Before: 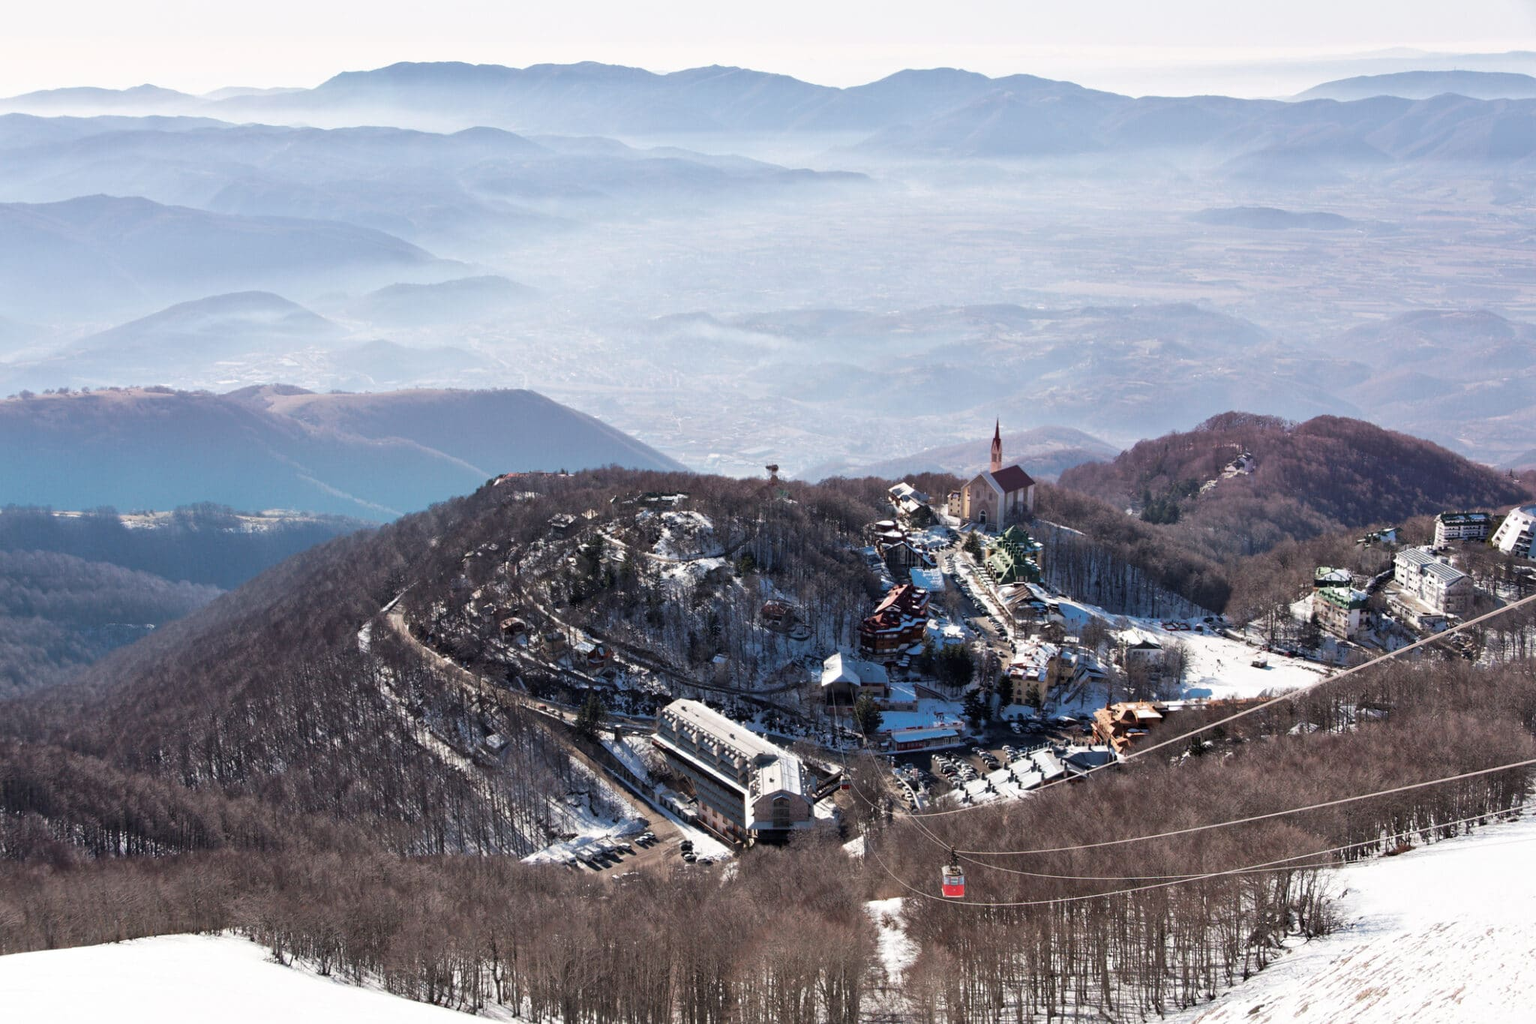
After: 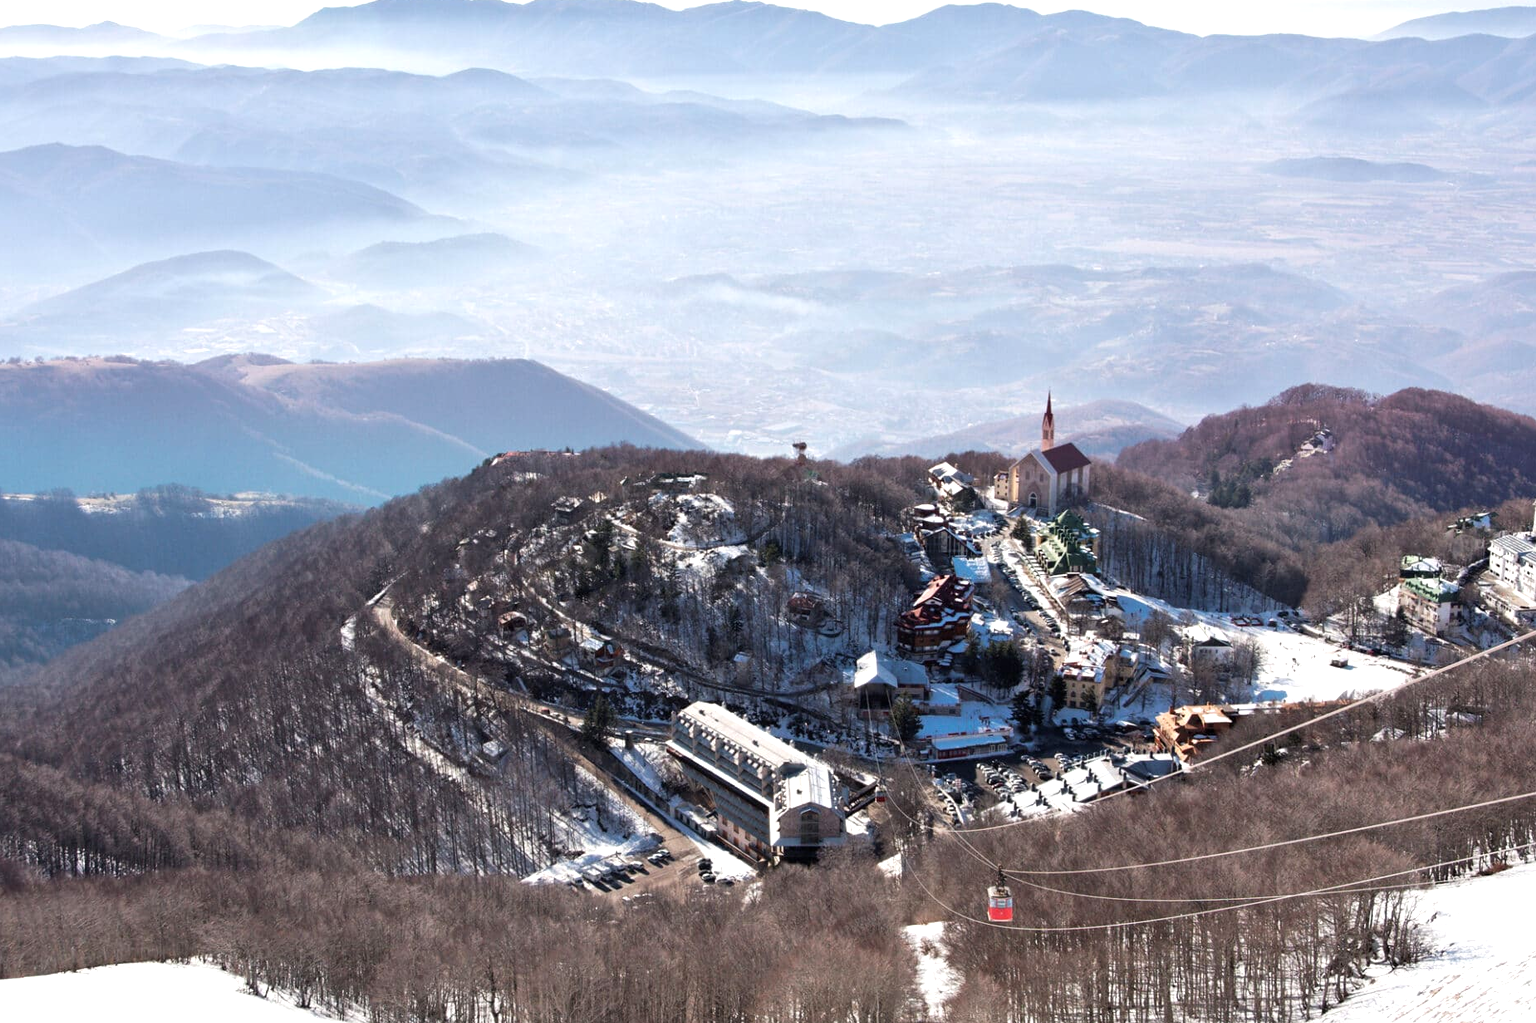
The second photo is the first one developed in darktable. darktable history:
exposure: exposure 0.15 EV
crop: left 3.305%, top 6.436%, right 6.389%, bottom 3.258%
